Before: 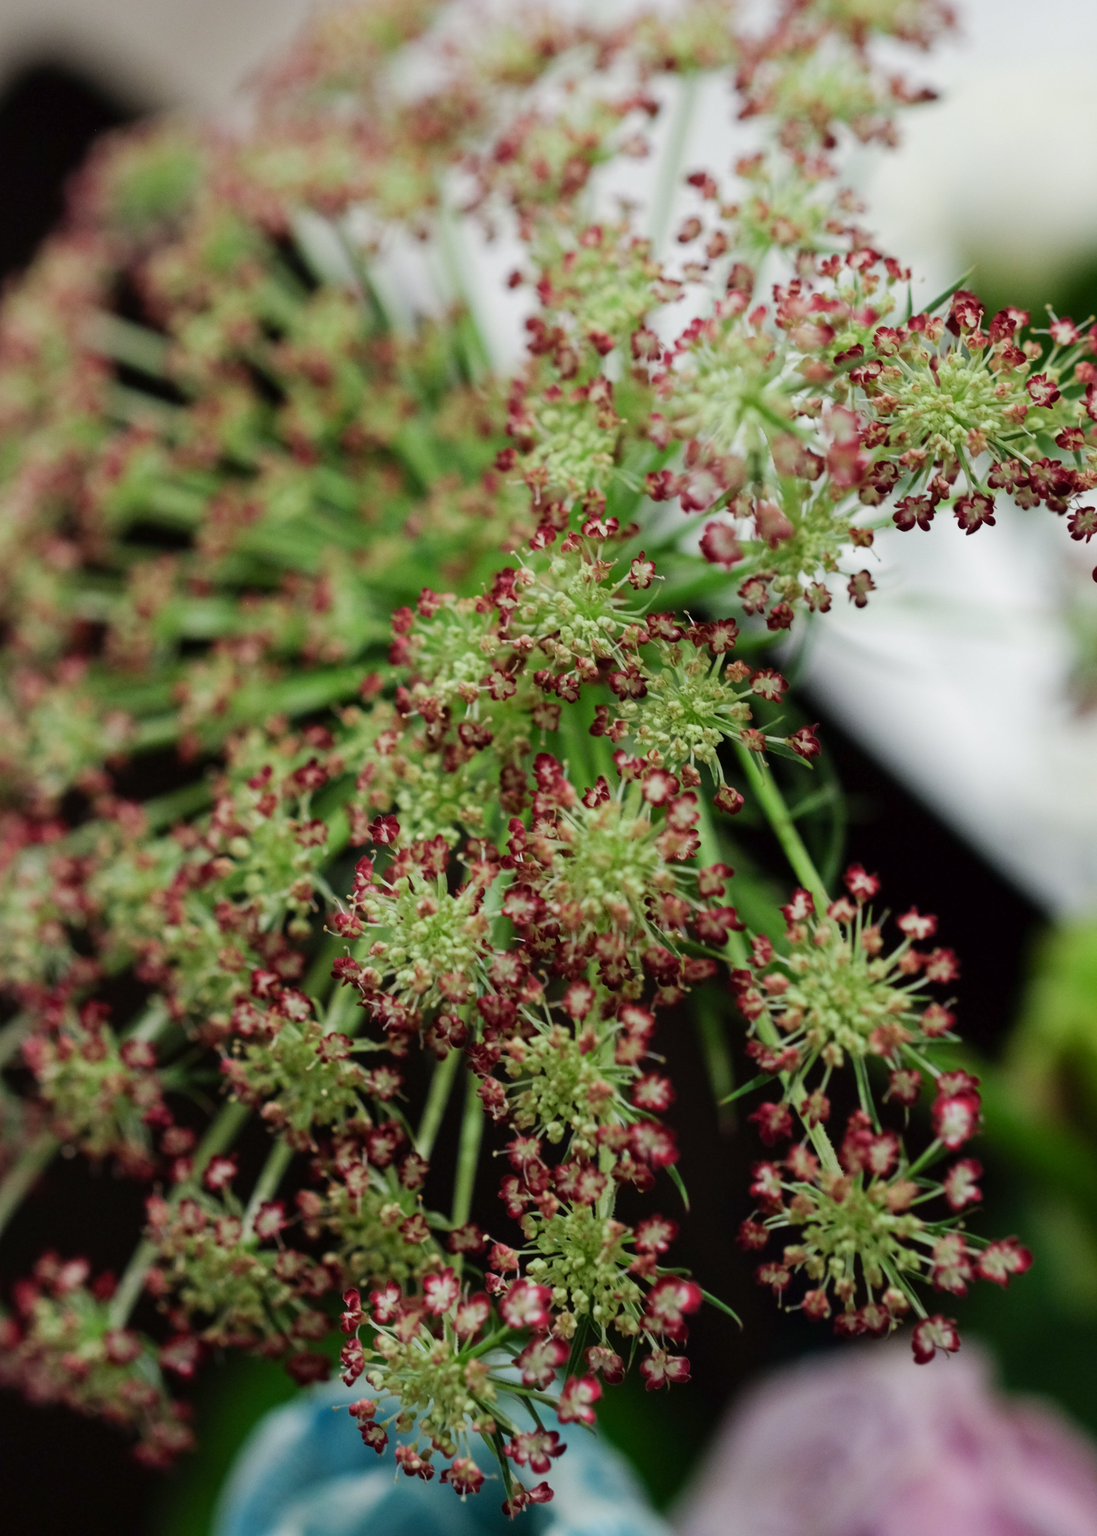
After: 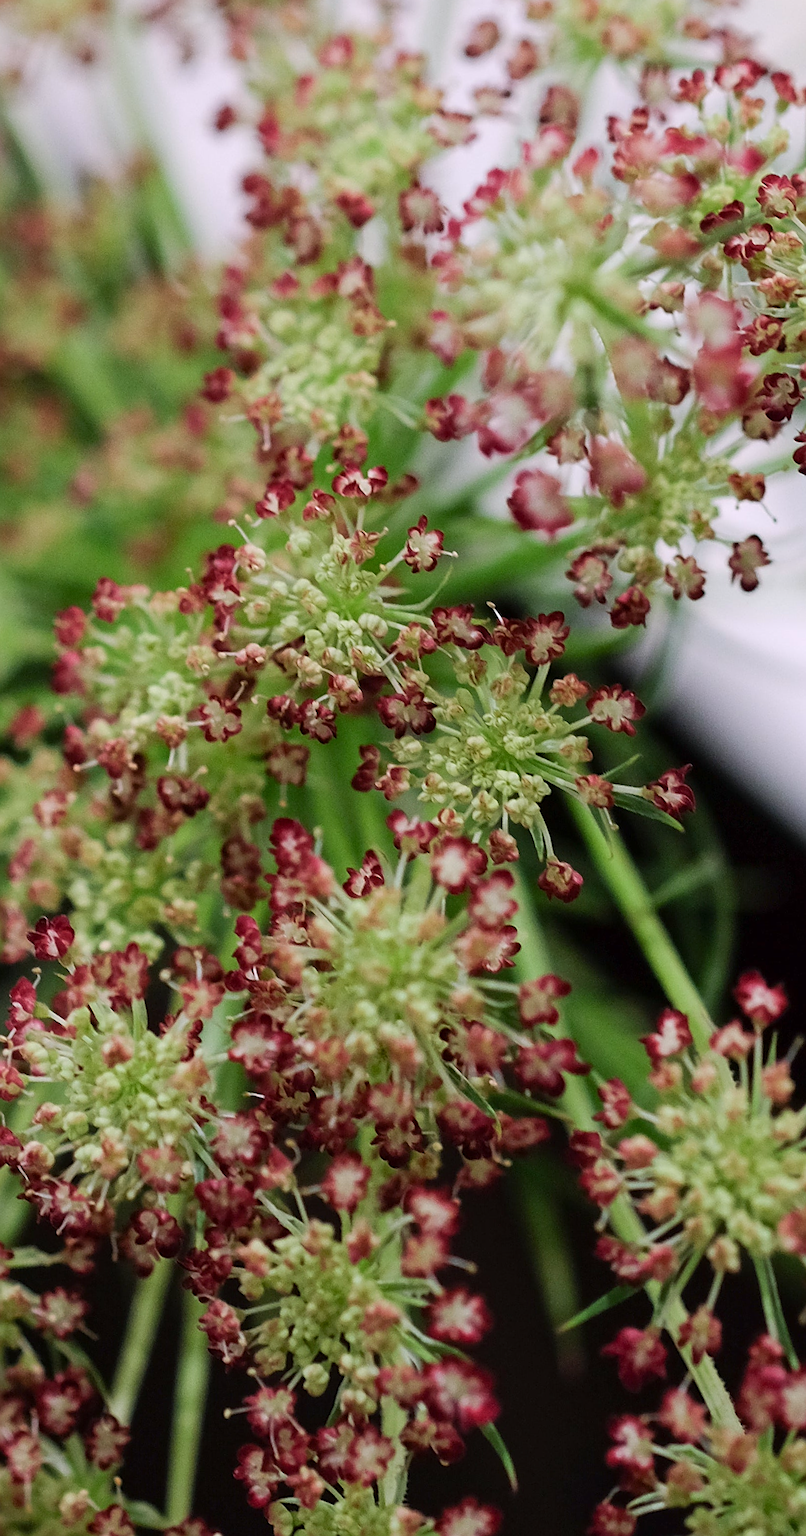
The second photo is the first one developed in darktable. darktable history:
sharpen: amount 1
crop: left 32.075%, top 10.976%, right 18.355%, bottom 17.596%
white balance: red 1.05, blue 1.072
rotate and perspective: rotation -1.42°, crop left 0.016, crop right 0.984, crop top 0.035, crop bottom 0.965
